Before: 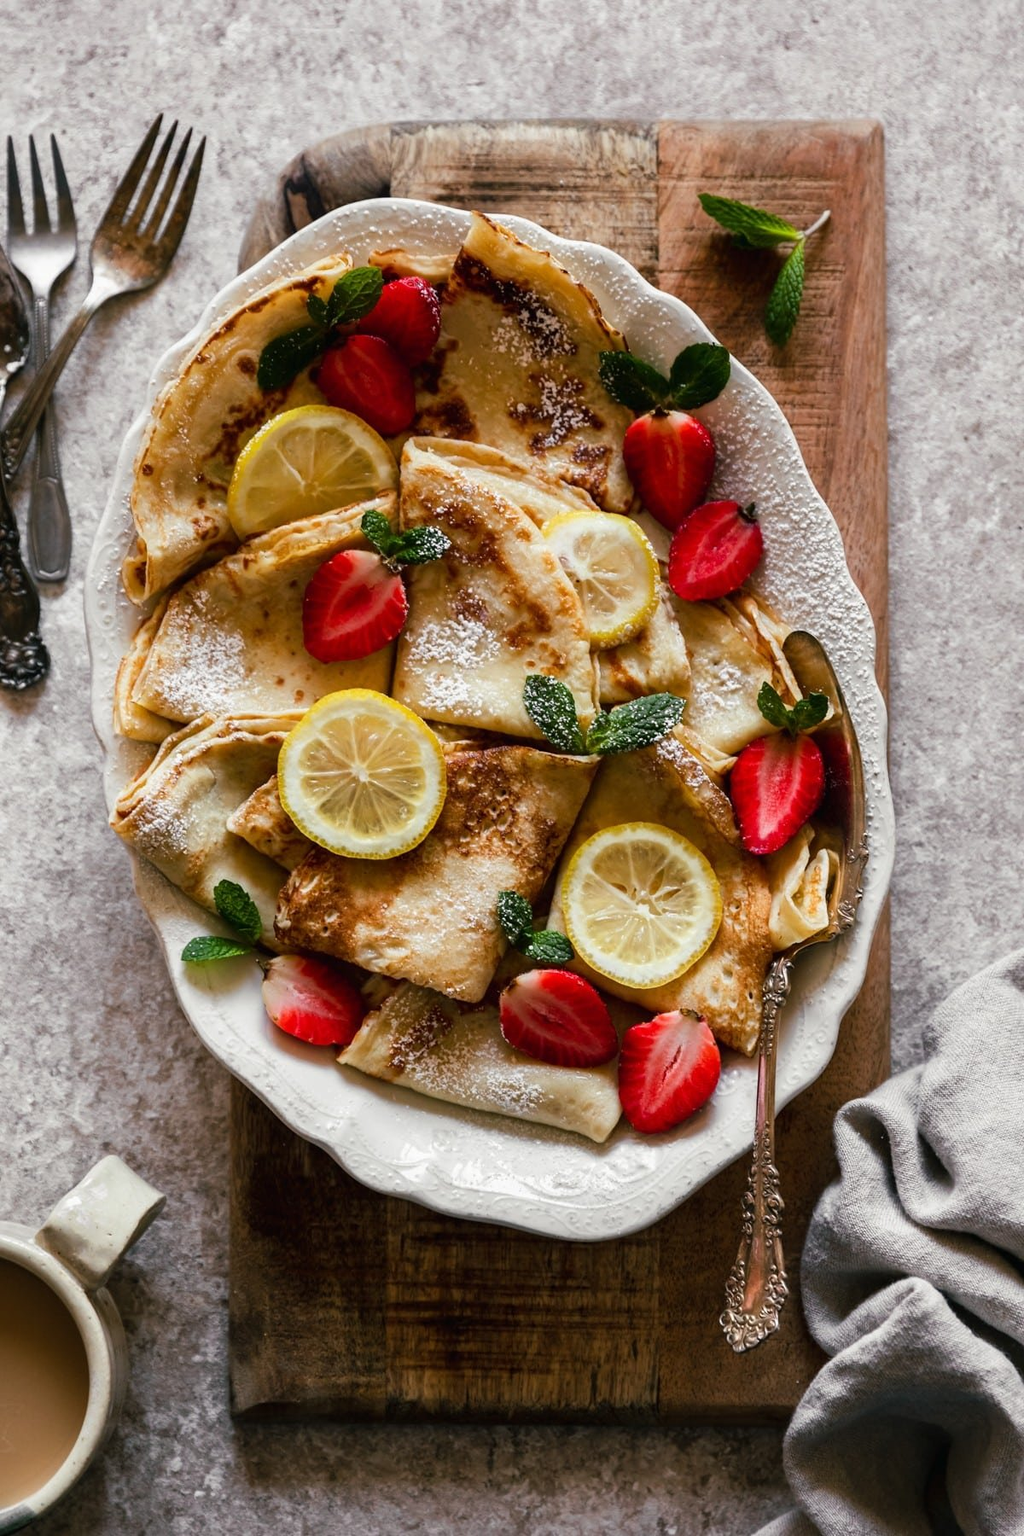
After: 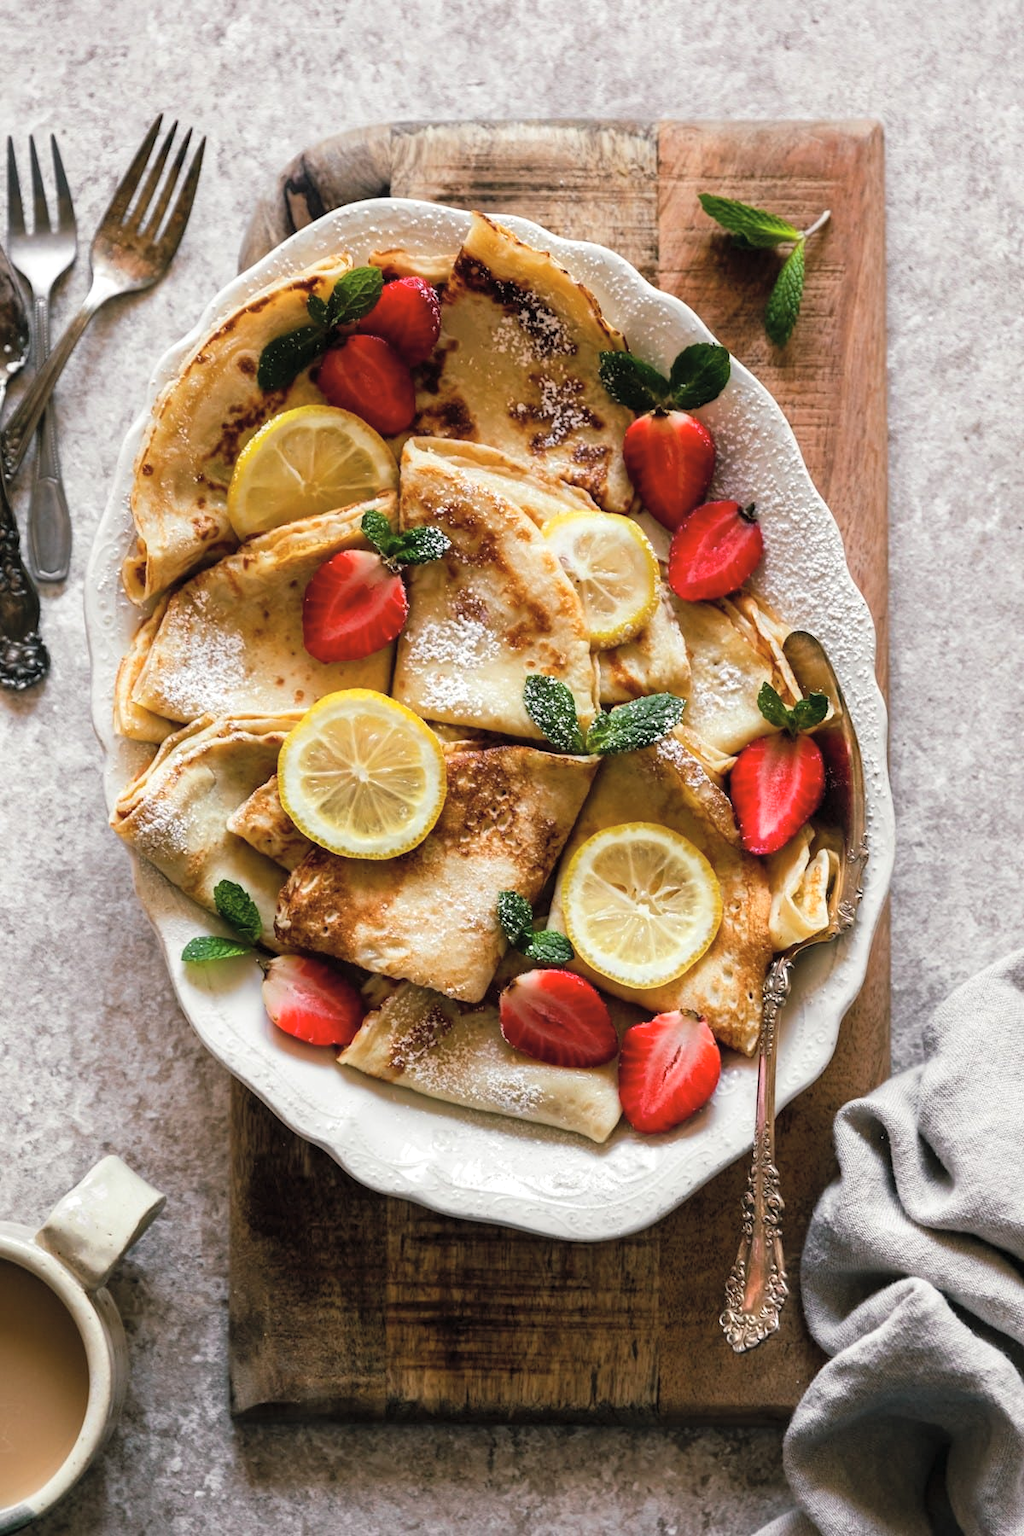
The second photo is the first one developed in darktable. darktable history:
contrast brightness saturation: brightness 0.15
white balance: emerald 1
levels: levels [0.016, 0.492, 0.969]
